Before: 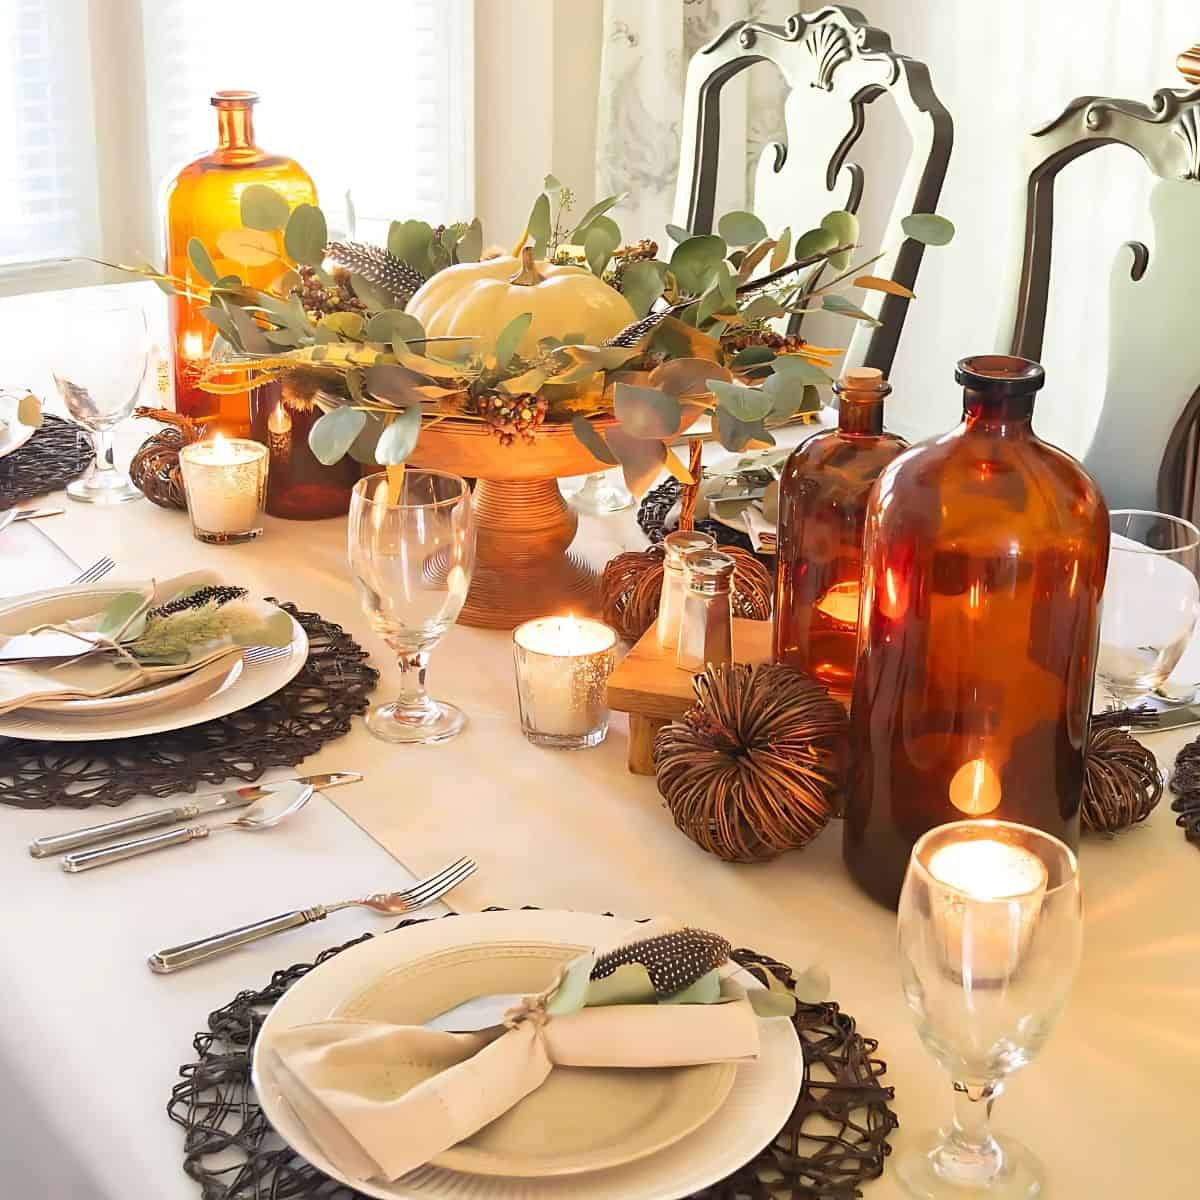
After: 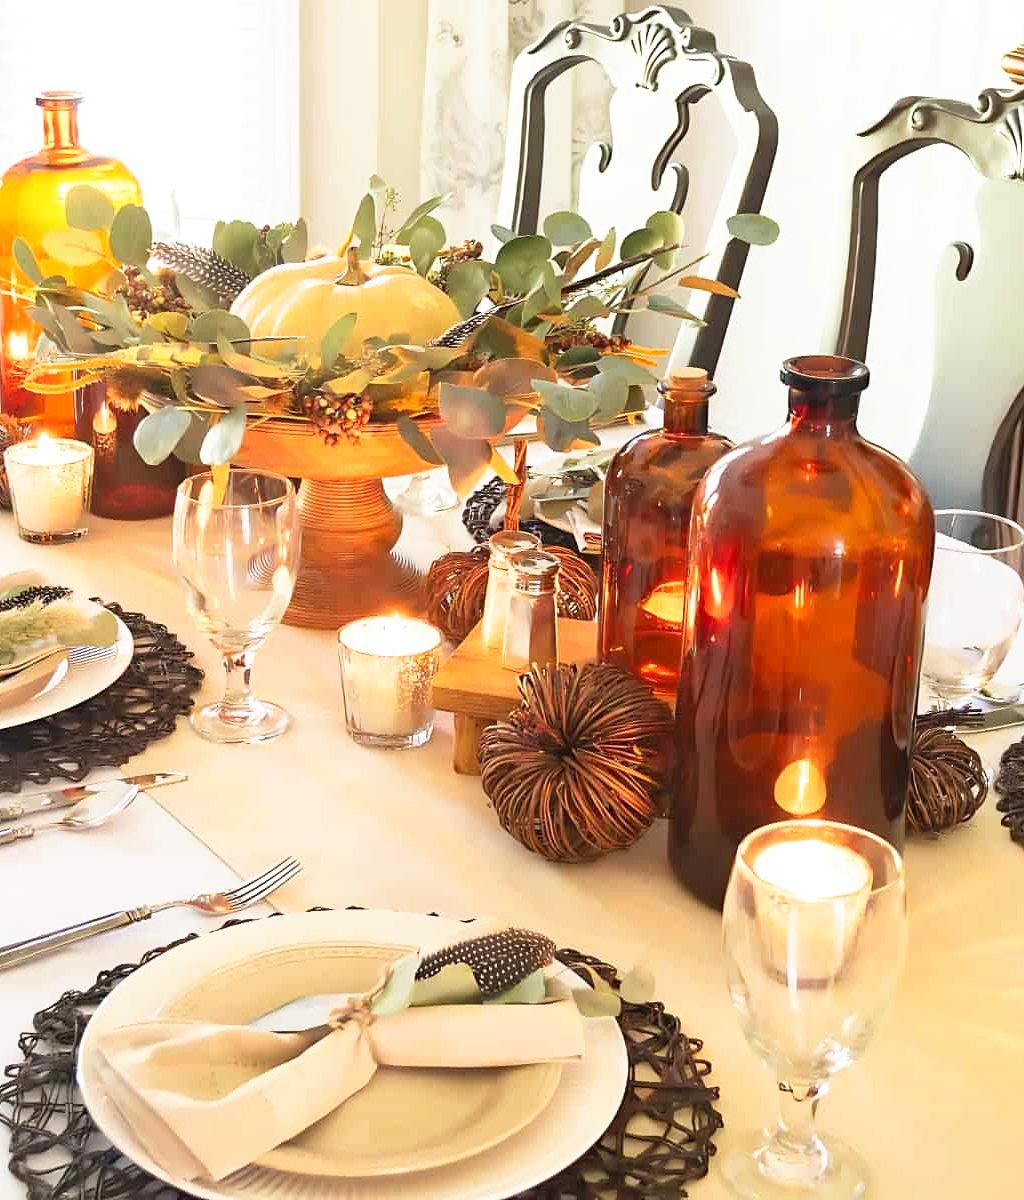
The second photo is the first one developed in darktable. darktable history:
crop and rotate: left 14.584%
base curve: curves: ch0 [(0, 0) (0.688, 0.865) (1, 1)], preserve colors none
